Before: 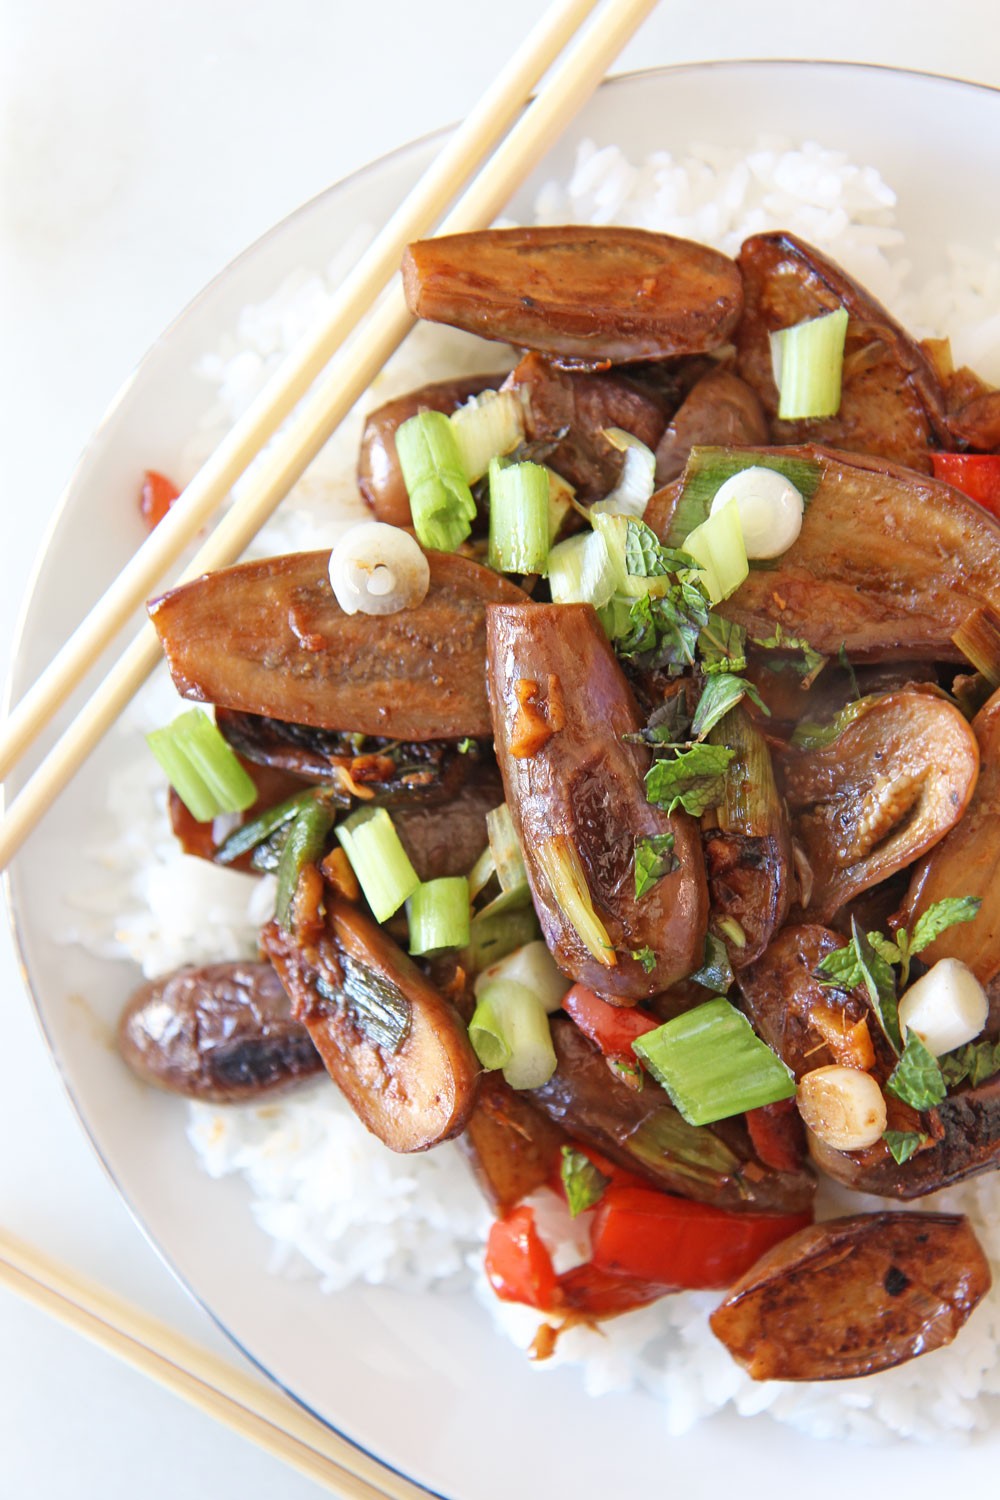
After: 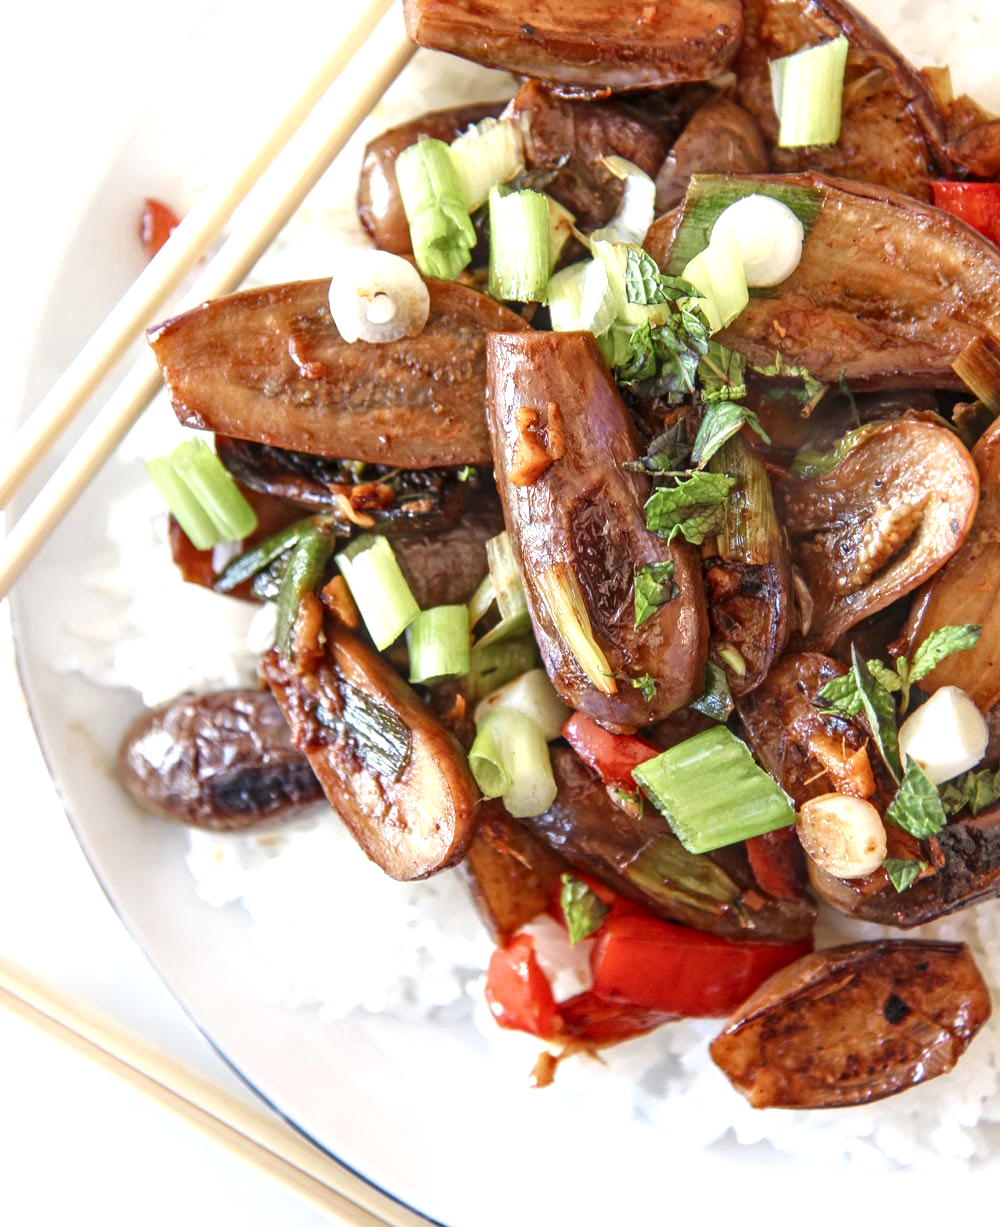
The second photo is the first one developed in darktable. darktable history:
crop and rotate: top 18.191%
color balance rgb: global offset › luminance 0.515%, linear chroma grading › global chroma -15.916%, perceptual saturation grading › global saturation 20%, perceptual saturation grading › highlights -25.735%, perceptual saturation grading › shadows 24.061%, perceptual brilliance grading › highlights 8.467%, perceptual brilliance grading › mid-tones 4.3%, perceptual brilliance grading › shadows 1.417%
local contrast: detail 142%
